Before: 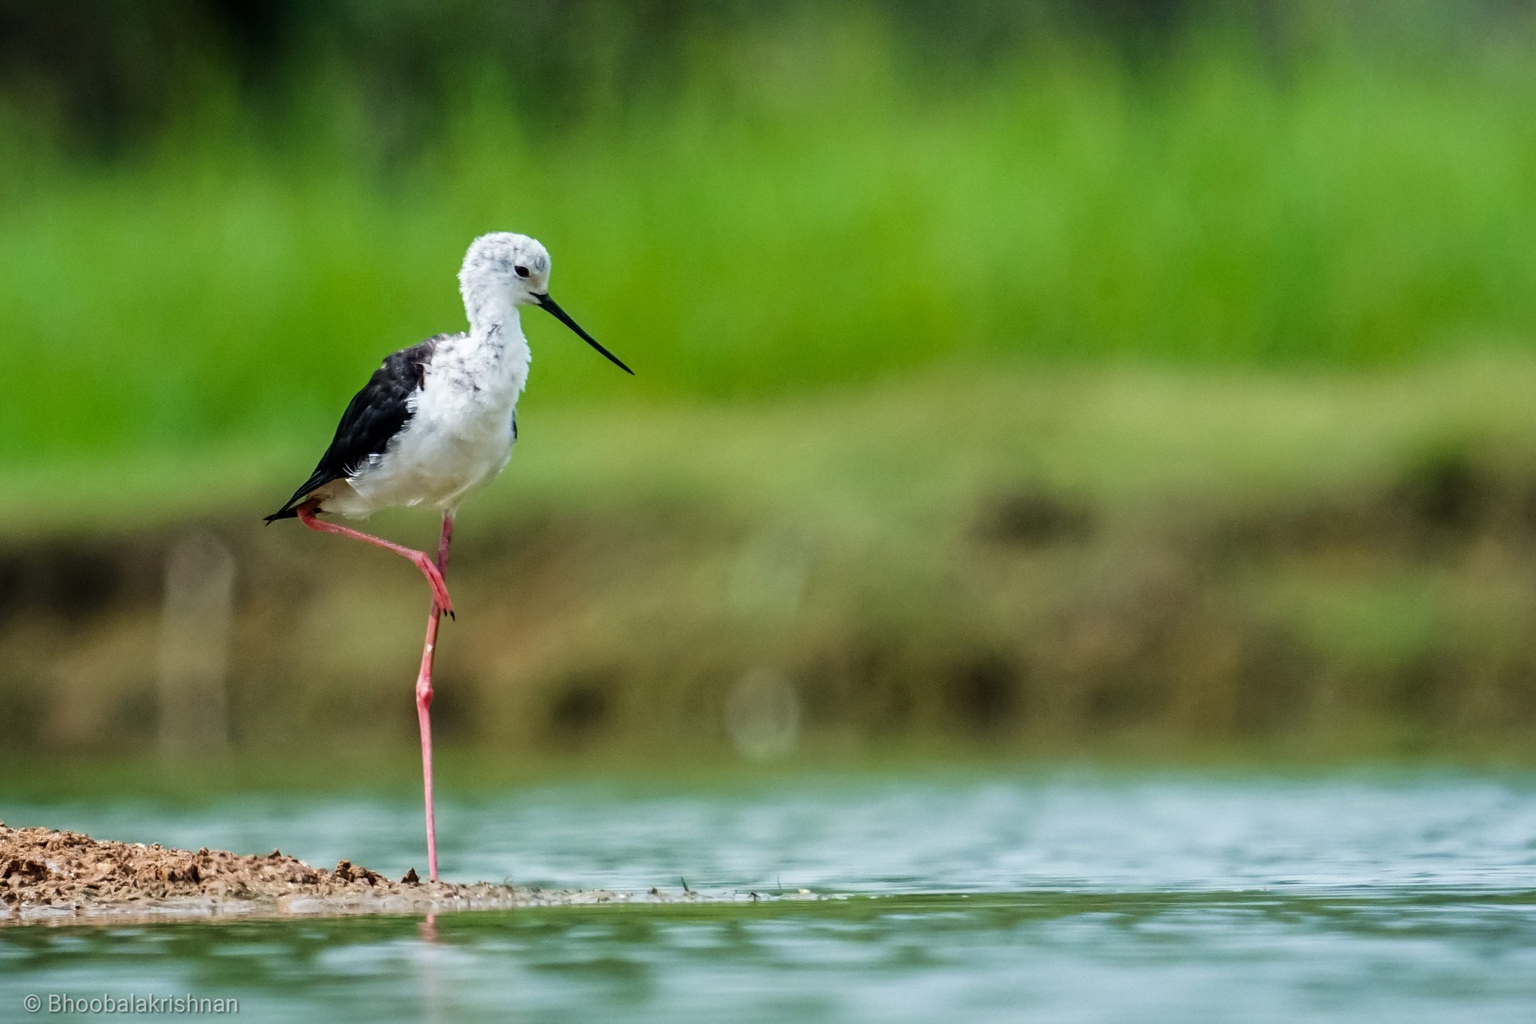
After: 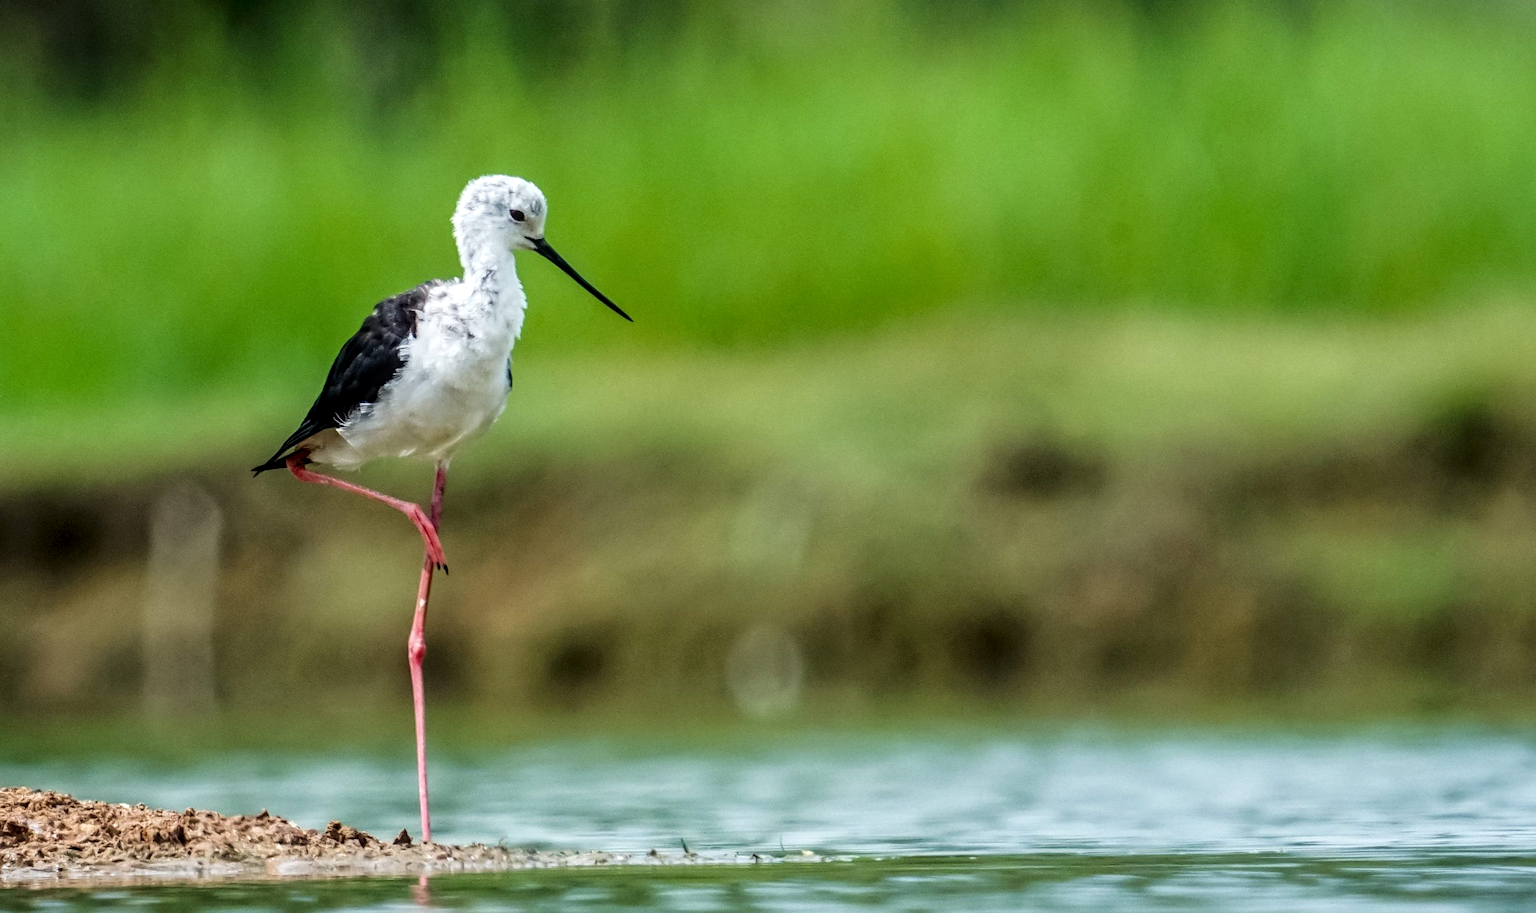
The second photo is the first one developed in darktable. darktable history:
crop: left 1.289%, top 6.148%, right 1.457%, bottom 7.148%
local contrast: detail 130%
